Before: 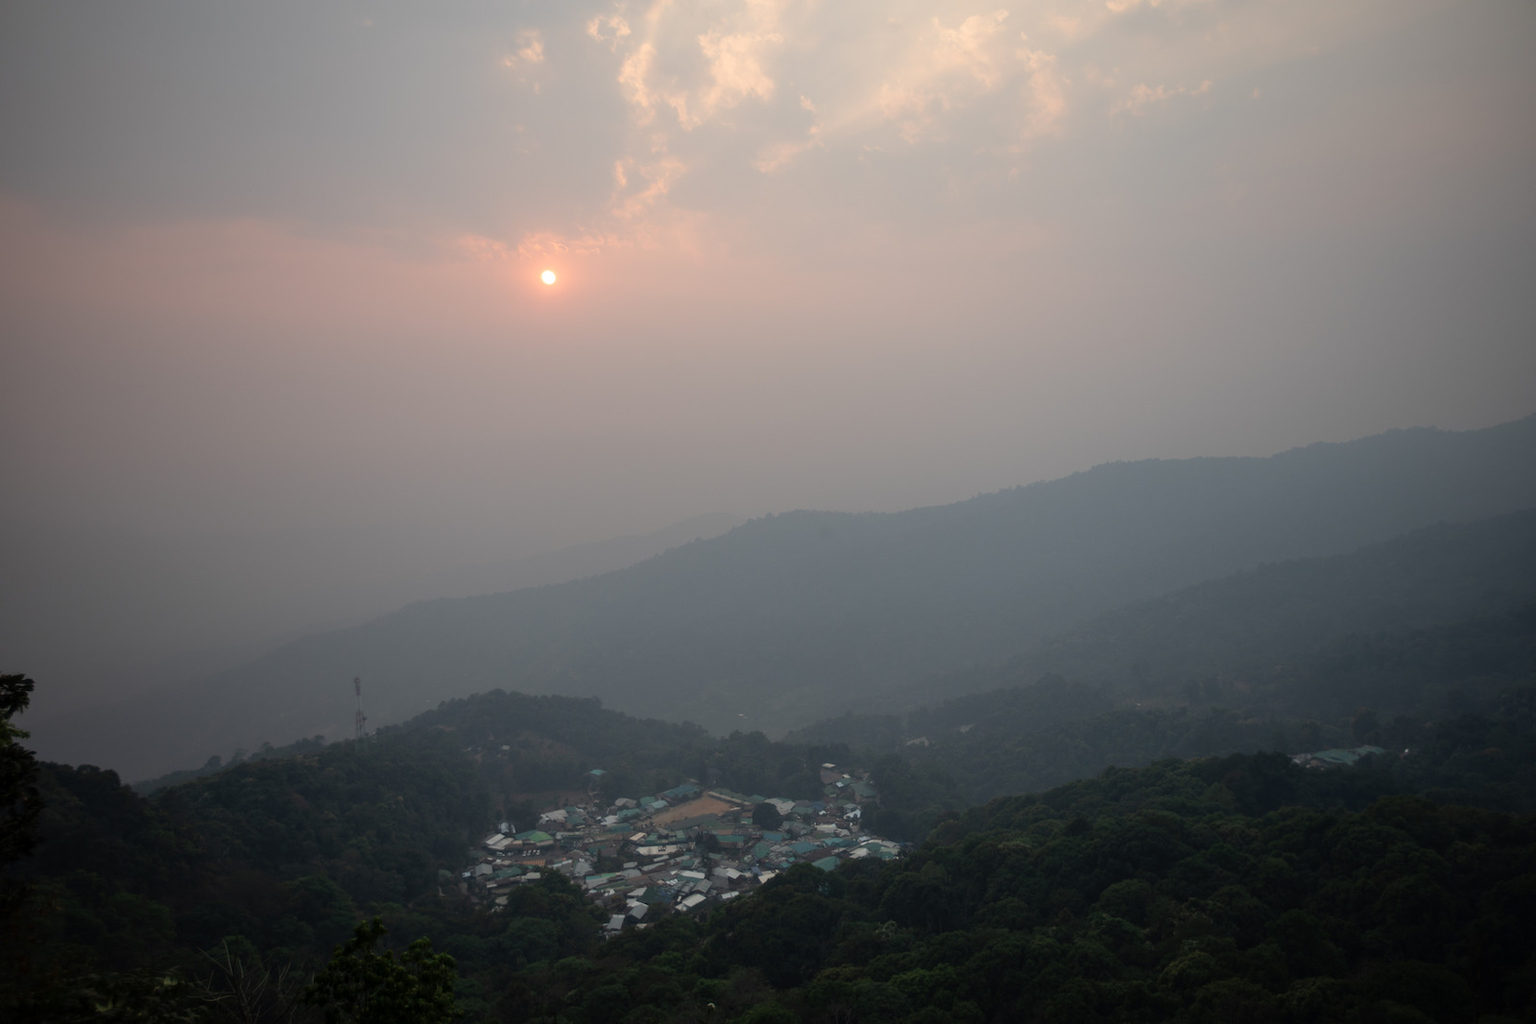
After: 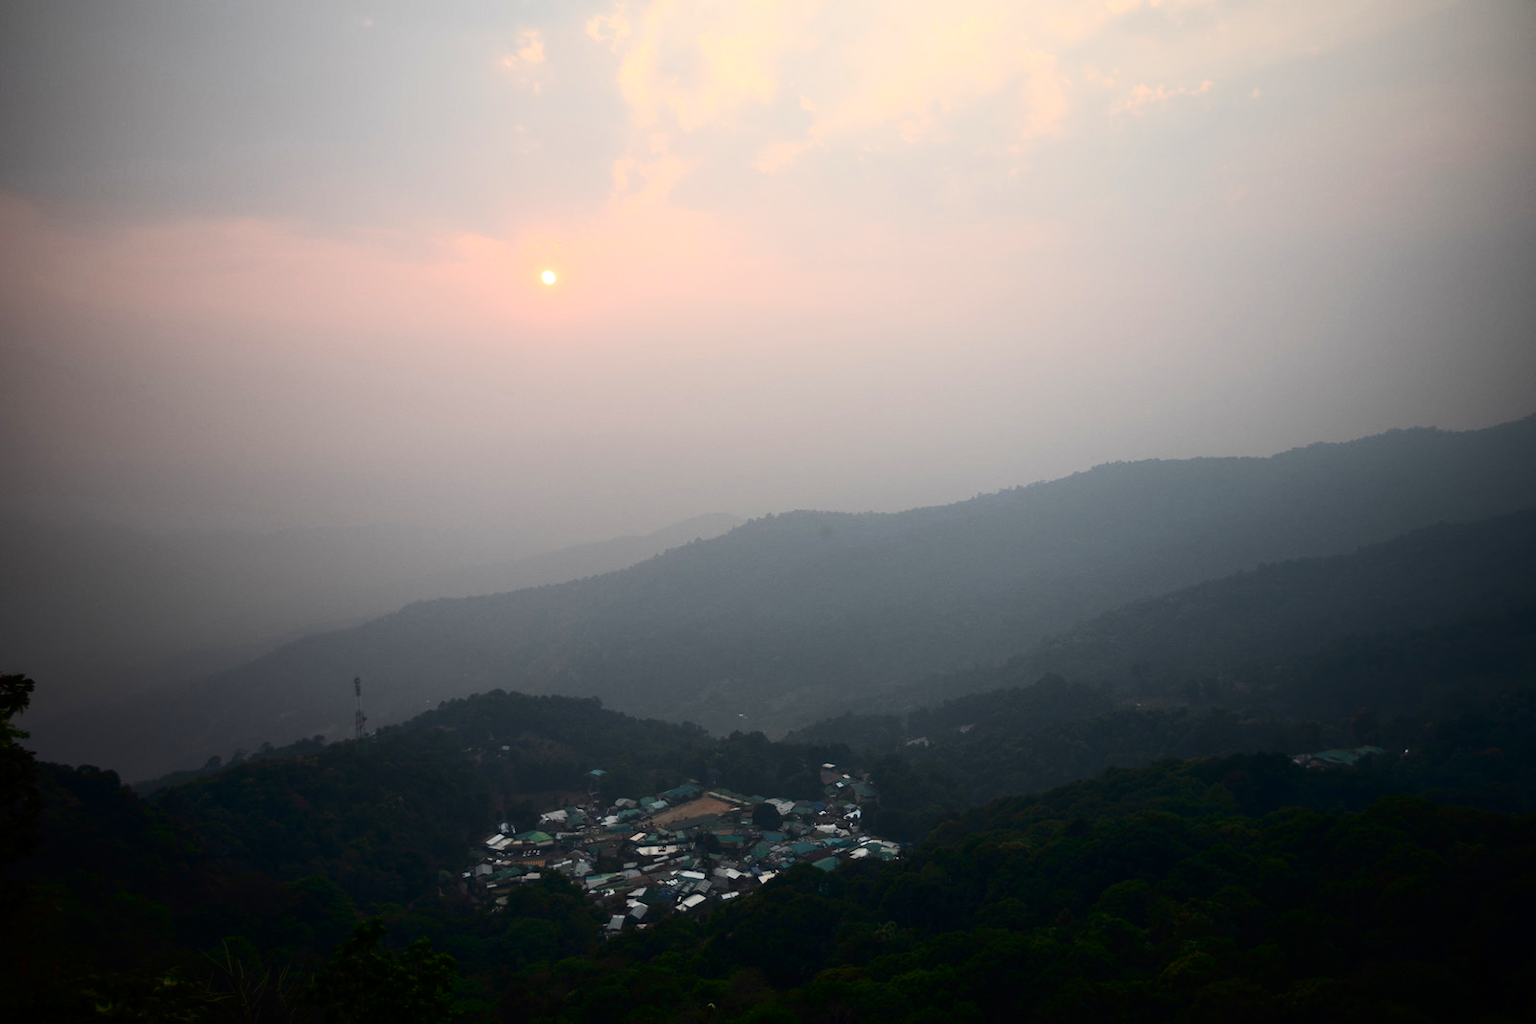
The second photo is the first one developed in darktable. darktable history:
contrast brightness saturation: contrast 0.405, brightness 0.046, saturation 0.257
